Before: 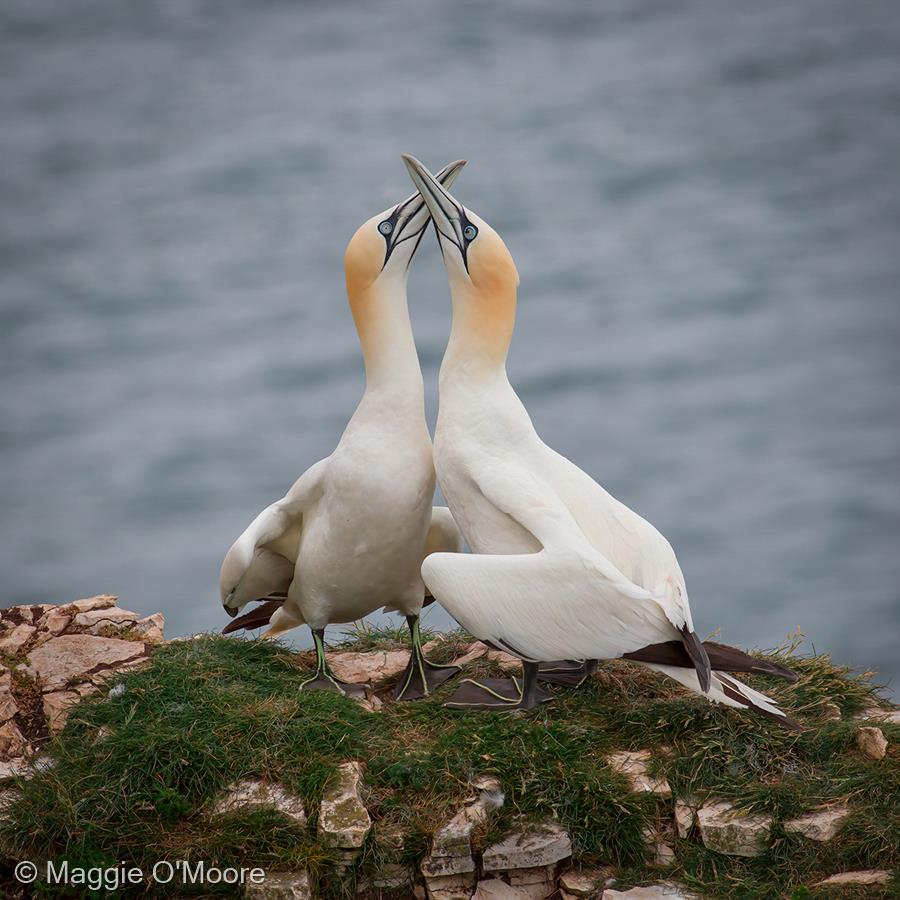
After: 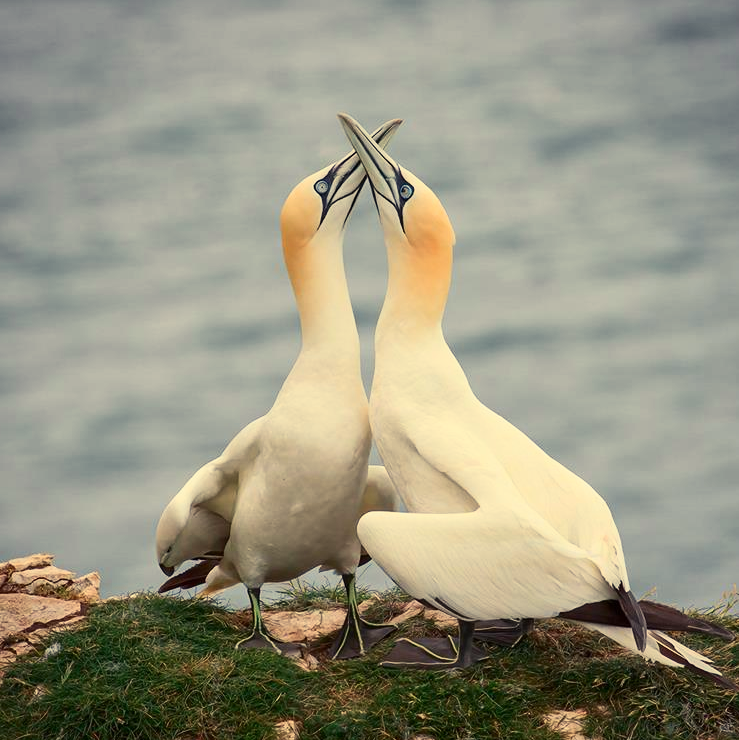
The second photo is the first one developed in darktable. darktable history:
crop and rotate: left 7.196%, top 4.574%, right 10.605%, bottom 13.178%
contrast brightness saturation: contrast 0.23, brightness 0.1, saturation 0.29
color balance rgb: shadows lift › chroma 2%, shadows lift › hue 263°, highlights gain › chroma 8%, highlights gain › hue 84°, linear chroma grading › global chroma -15%, saturation formula JzAzBz (2021)
